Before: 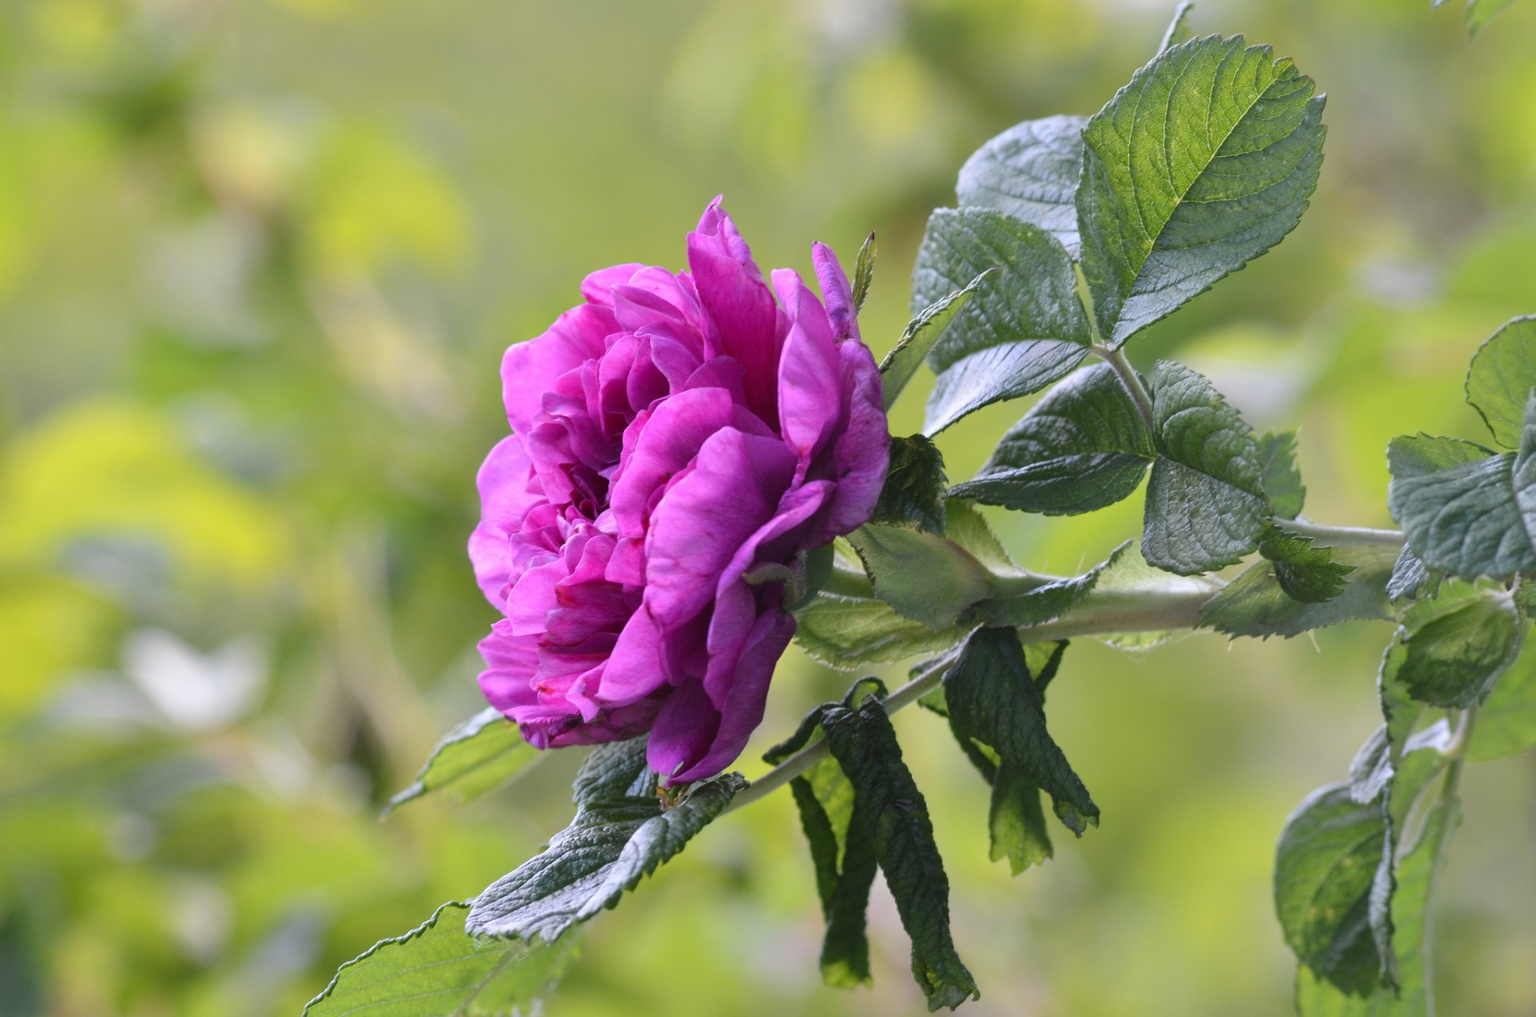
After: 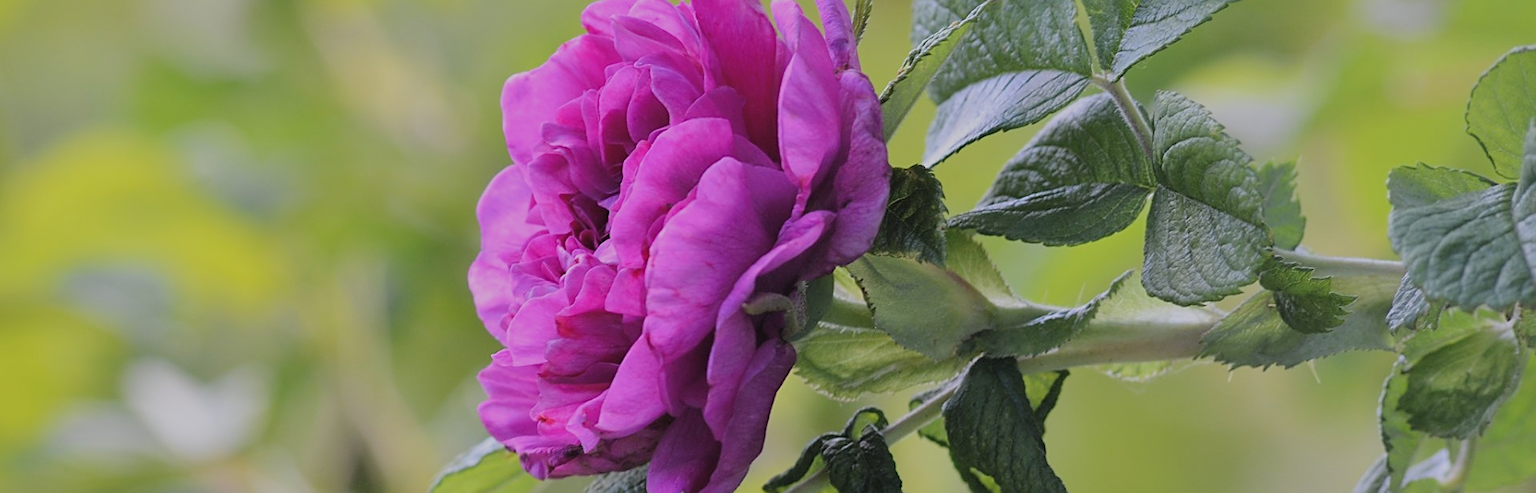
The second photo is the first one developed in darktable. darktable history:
crop and rotate: top 26.529%, bottom 24.919%
exposure: black level correction -0.004, exposure 0.049 EV, compensate highlight preservation false
sharpen: on, module defaults
filmic rgb: black relative exposure -6.62 EV, white relative exposure 4.74 EV, hardness 3.16, contrast 0.811, color science v6 (2022)
